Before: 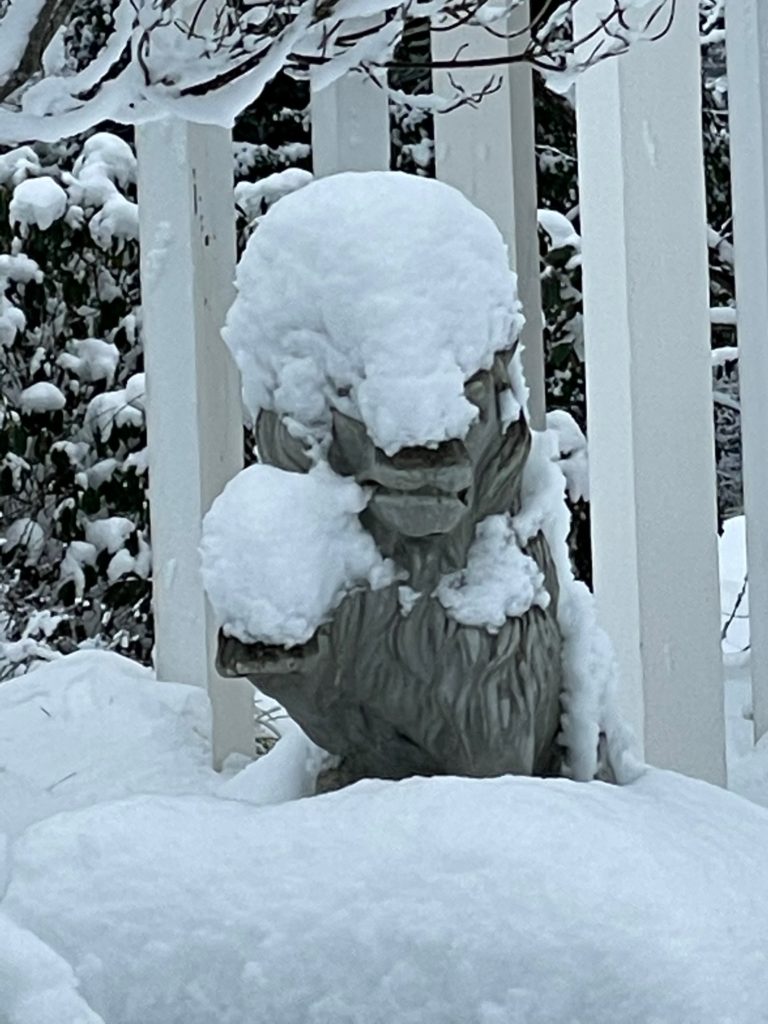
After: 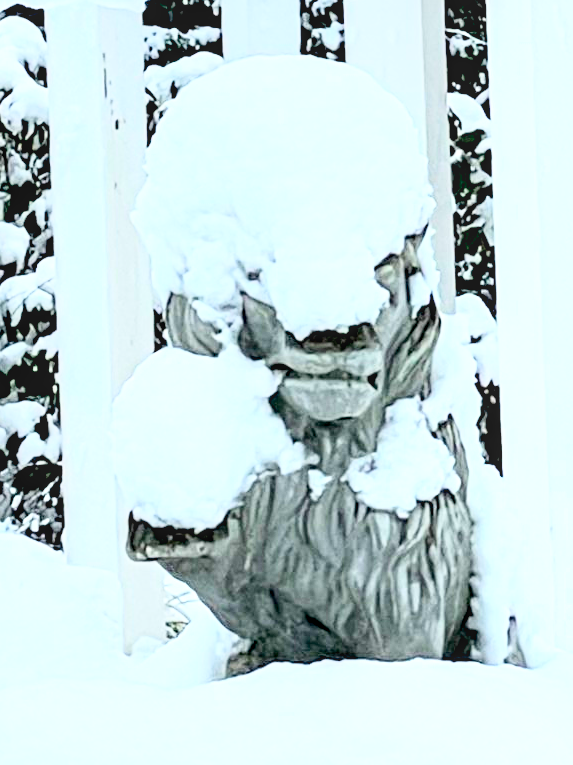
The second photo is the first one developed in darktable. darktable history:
local contrast: on, module defaults
exposure: black level correction 0.011, exposure 1.088 EV, compensate exposure bias true, compensate highlight preservation false
crop and rotate: left 11.831%, top 11.346%, right 13.429%, bottom 13.899%
base curve: curves: ch0 [(0, 0) (0.018, 0.026) (0.143, 0.37) (0.33, 0.731) (0.458, 0.853) (0.735, 0.965) (0.905, 0.986) (1, 1)]
